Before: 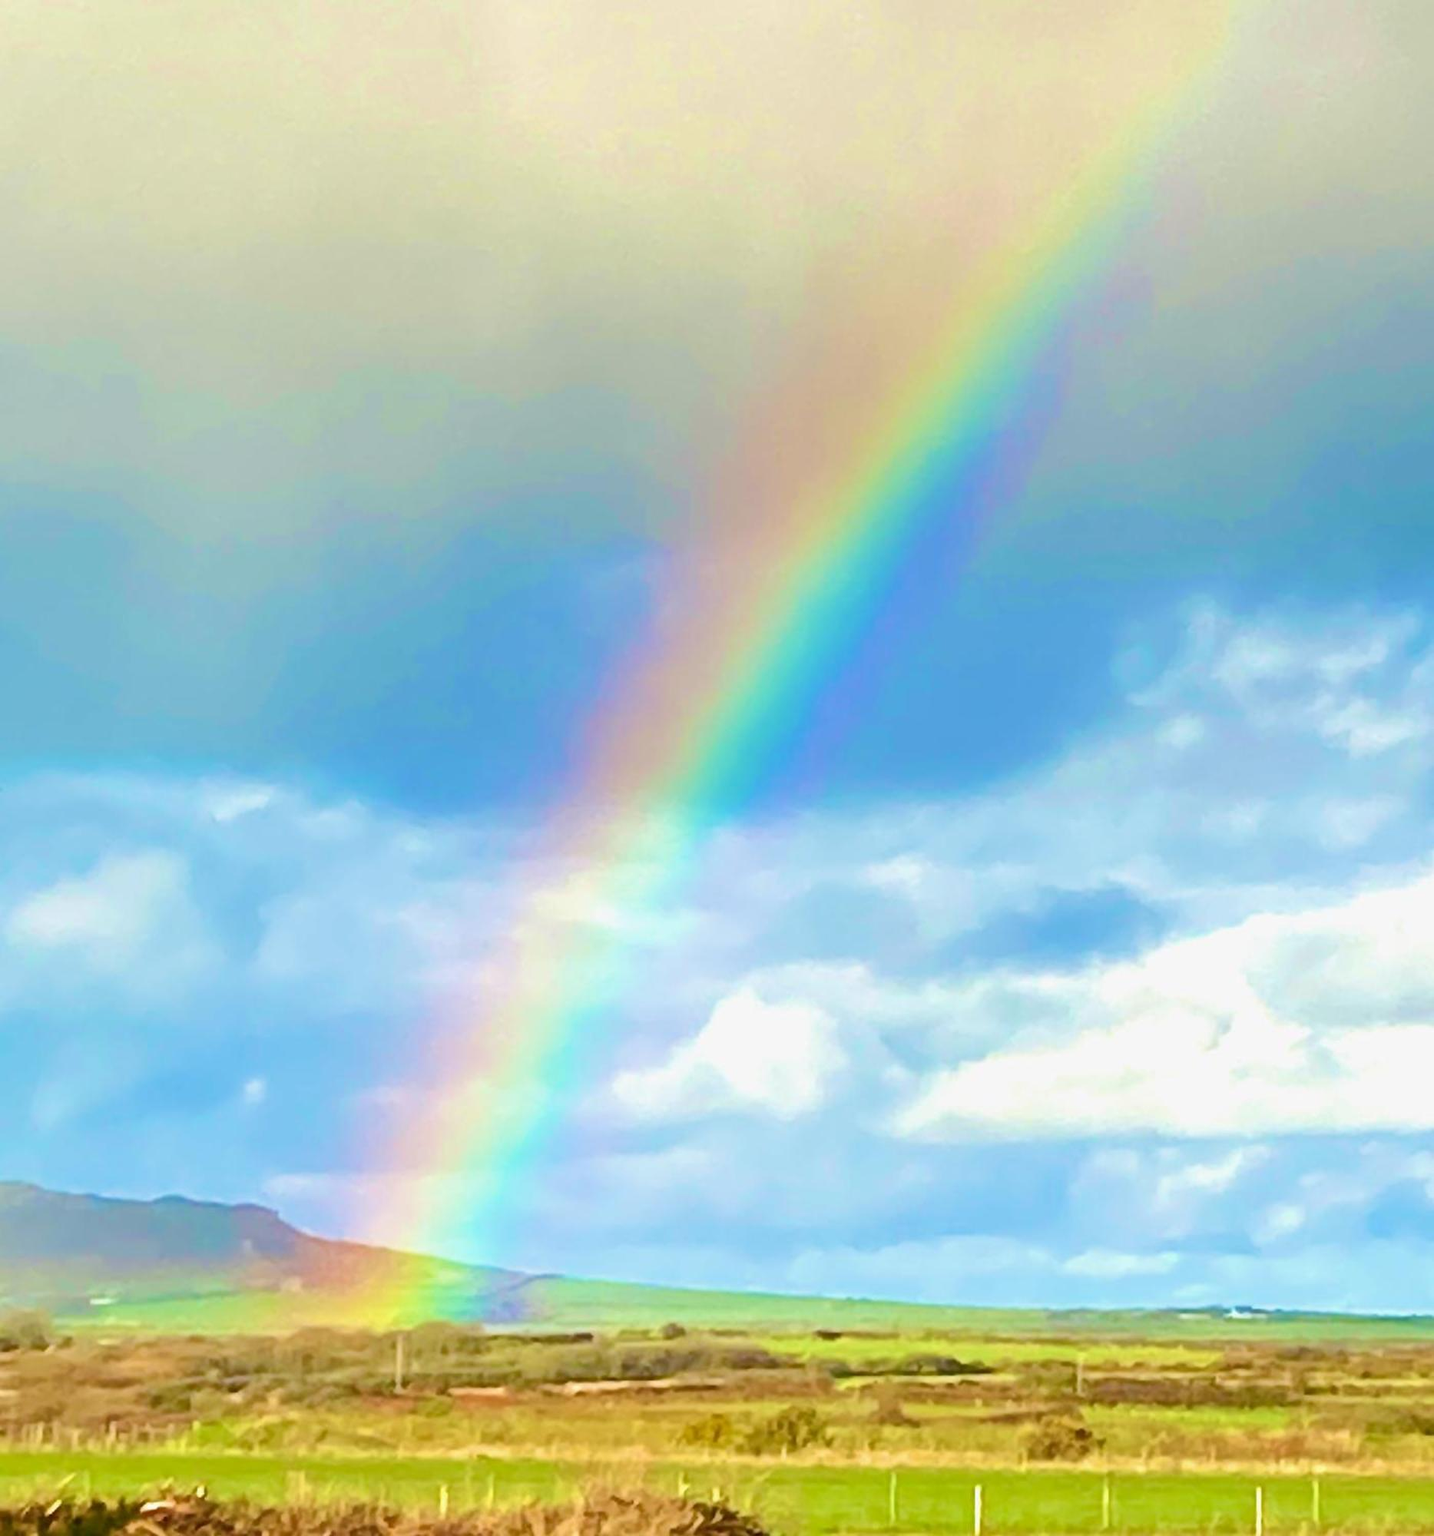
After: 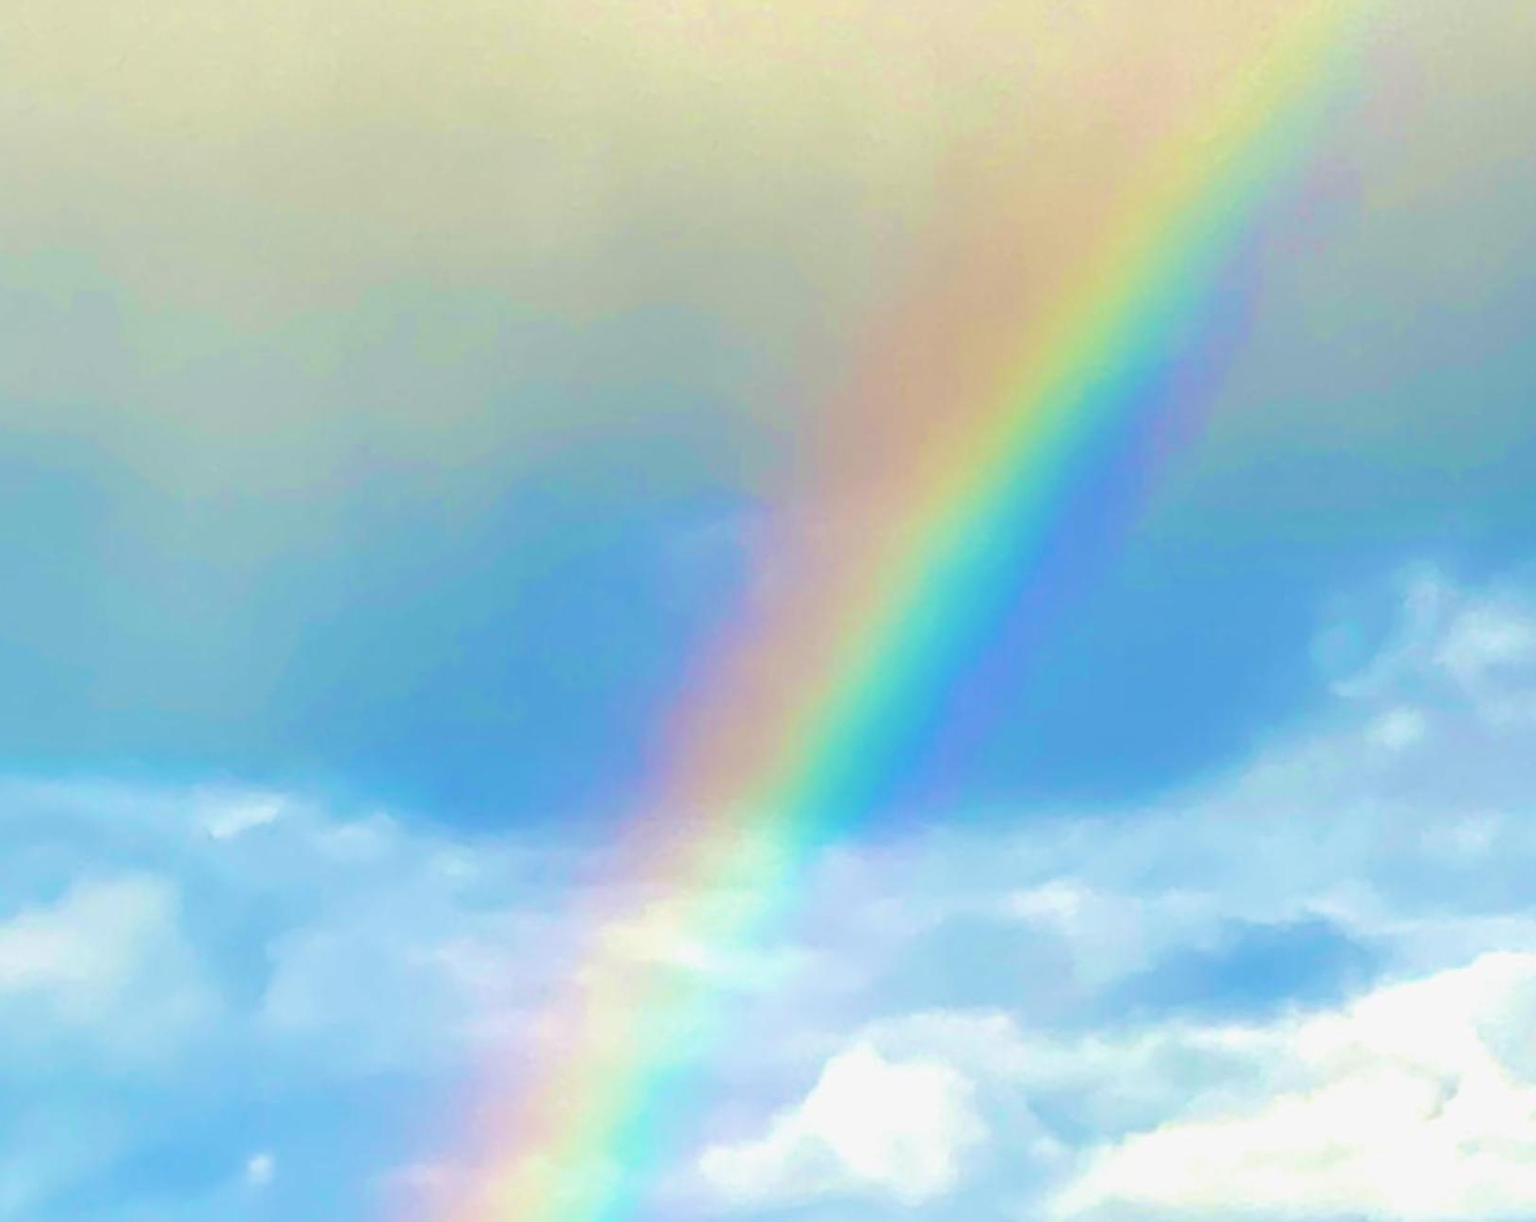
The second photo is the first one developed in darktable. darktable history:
crop: left 2.969%, top 8.972%, right 9.62%, bottom 26.083%
